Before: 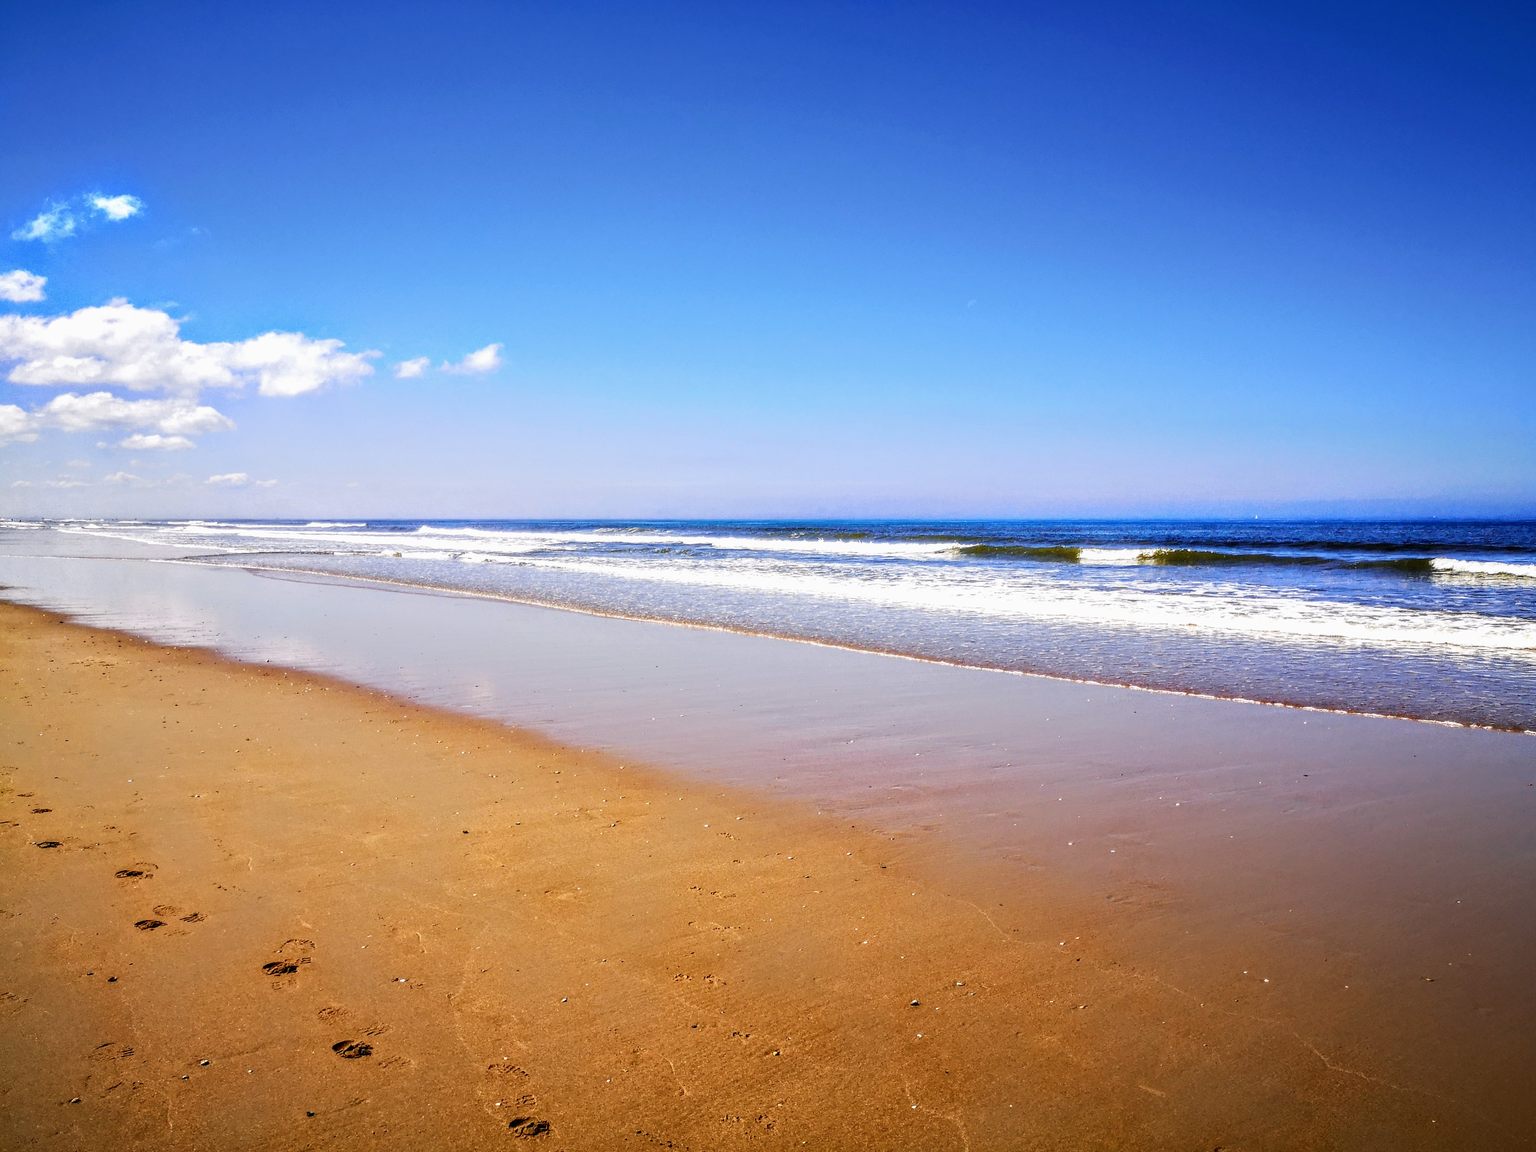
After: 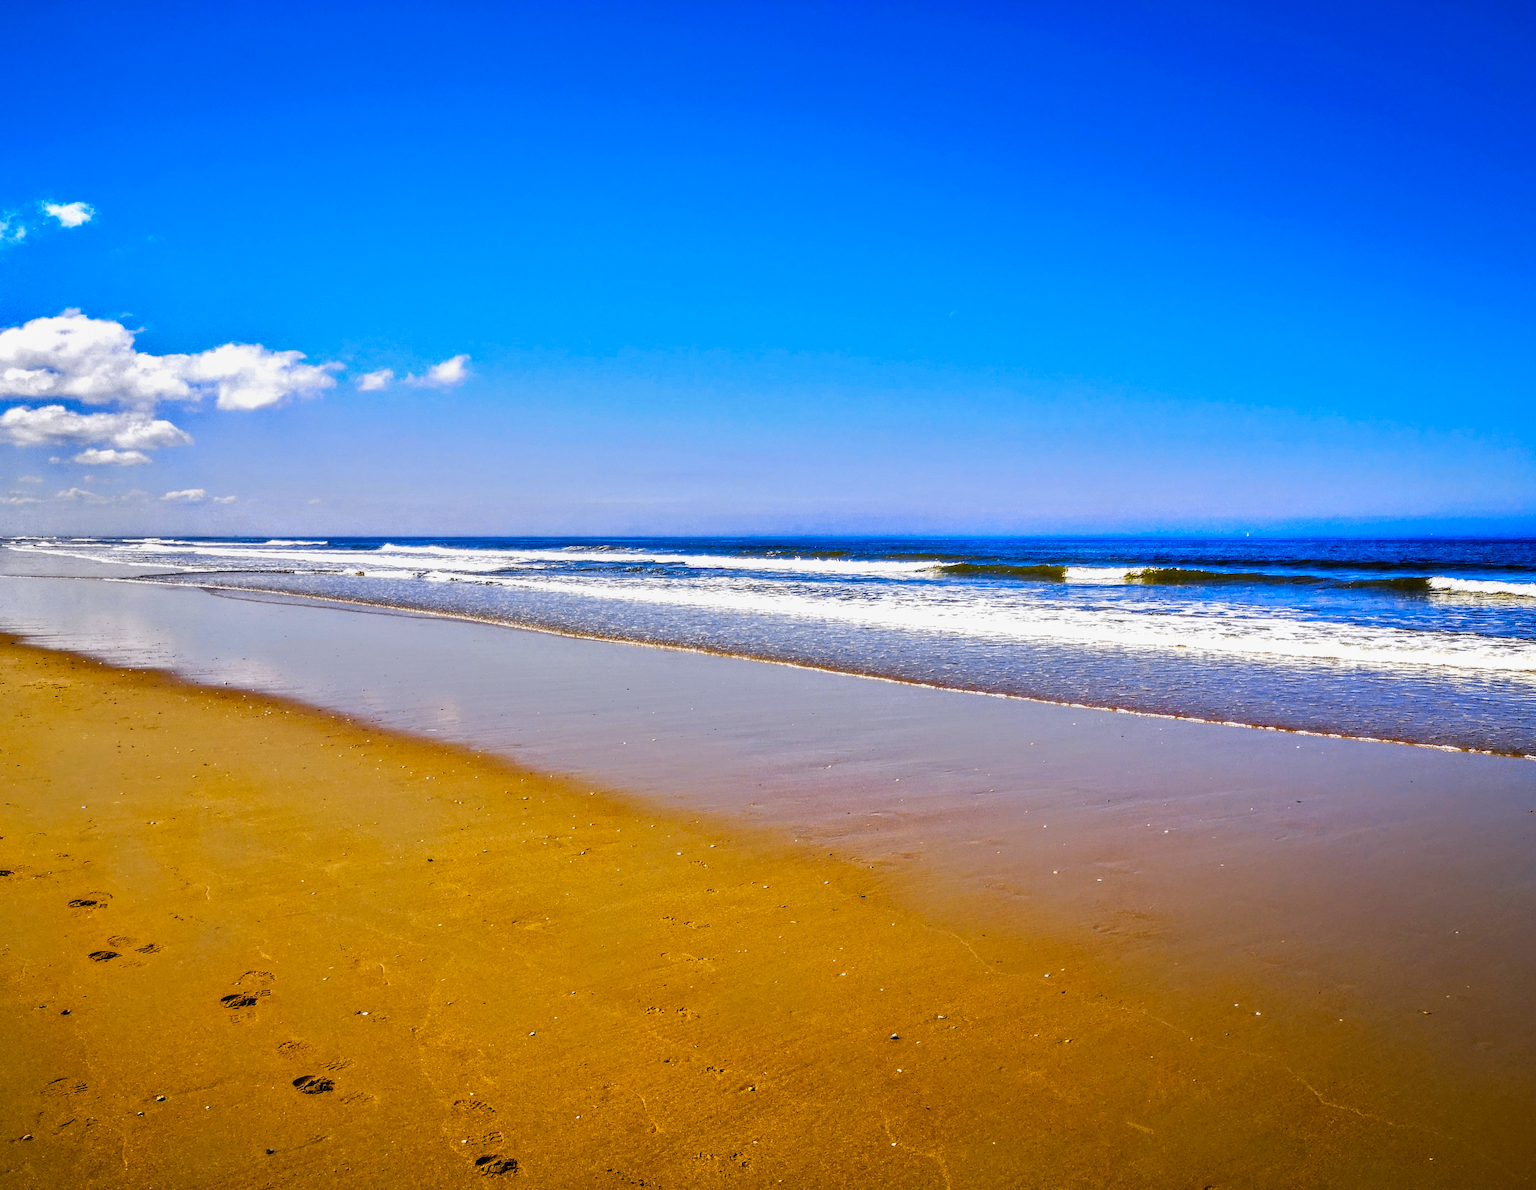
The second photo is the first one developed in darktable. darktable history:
color balance rgb: perceptual saturation grading › global saturation 20%, global vibrance 10%
shadows and highlights: radius 118.69, shadows 42.21, highlights -61.56, soften with gaussian
local contrast: mode bilateral grid, contrast 100, coarseness 100, detail 91%, midtone range 0.2
crop and rotate: left 3.238%
color contrast: green-magenta contrast 0.85, blue-yellow contrast 1.25, unbound 0
